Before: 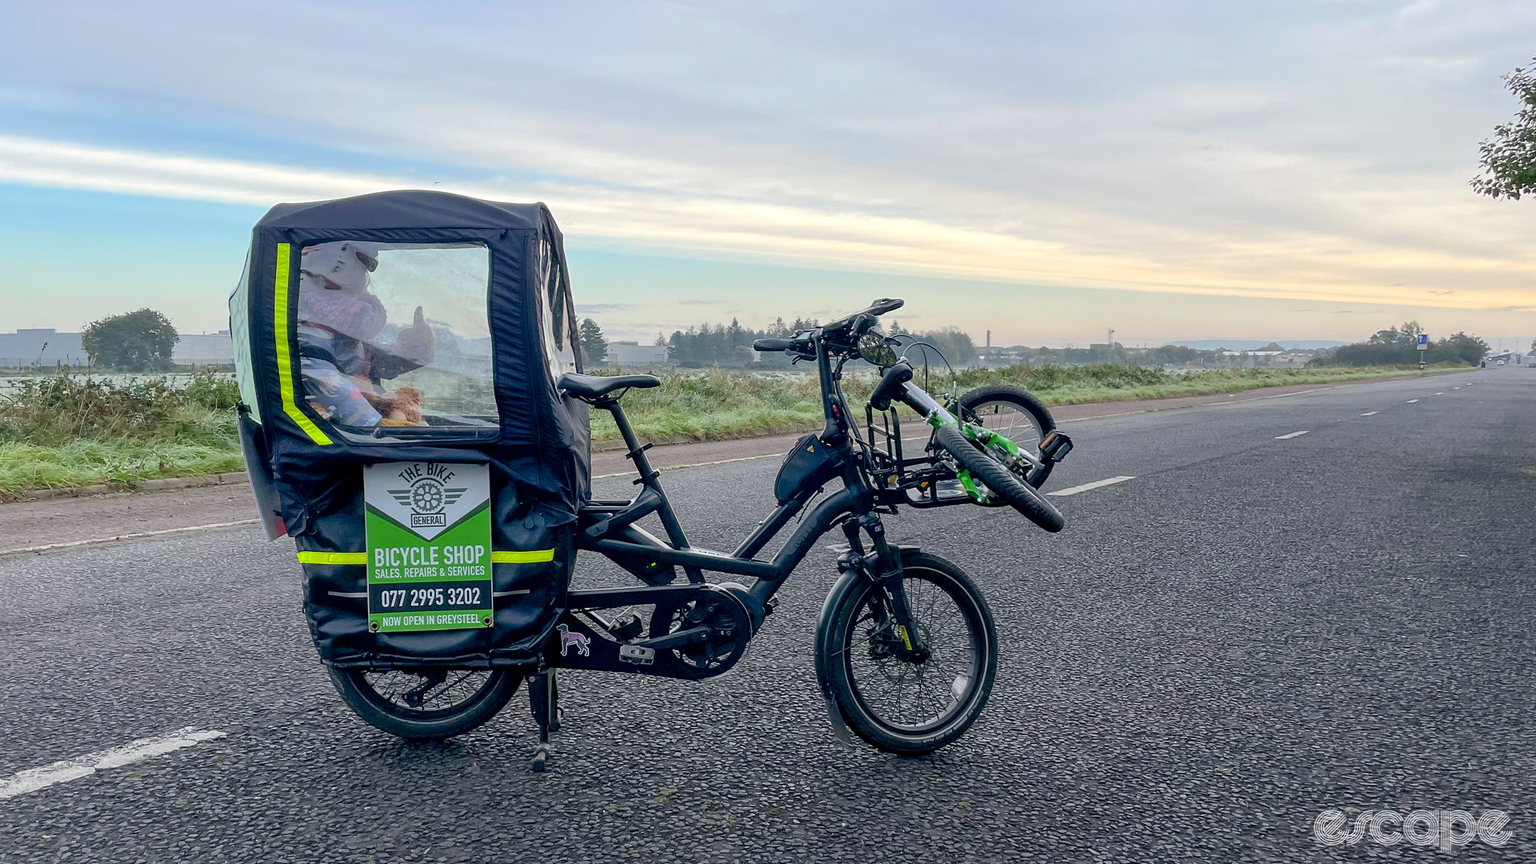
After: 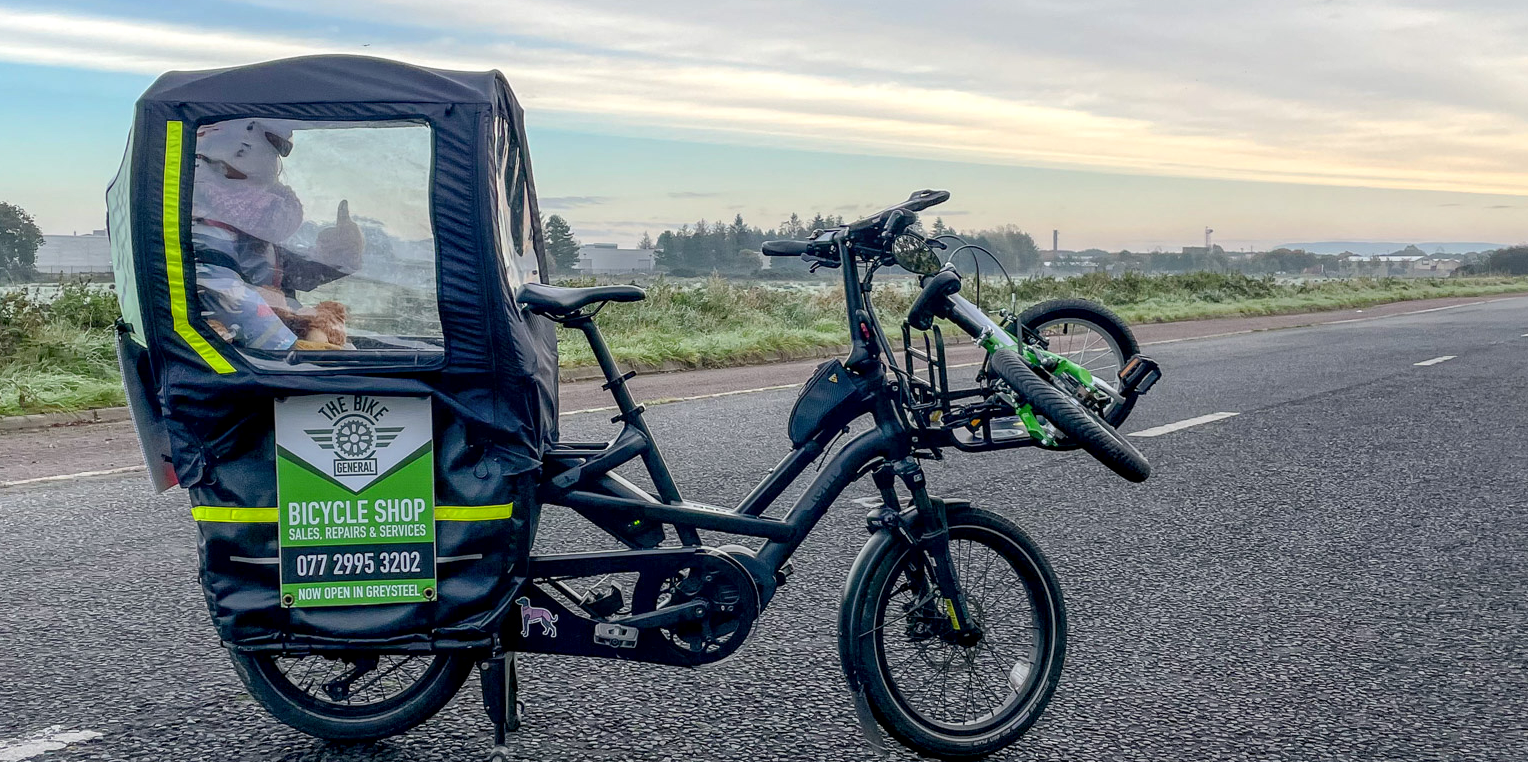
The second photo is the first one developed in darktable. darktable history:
crop: left 9.425%, top 17.025%, right 10.944%, bottom 12.363%
color correction: highlights b* 0.009, saturation 0.982
local contrast: on, module defaults
